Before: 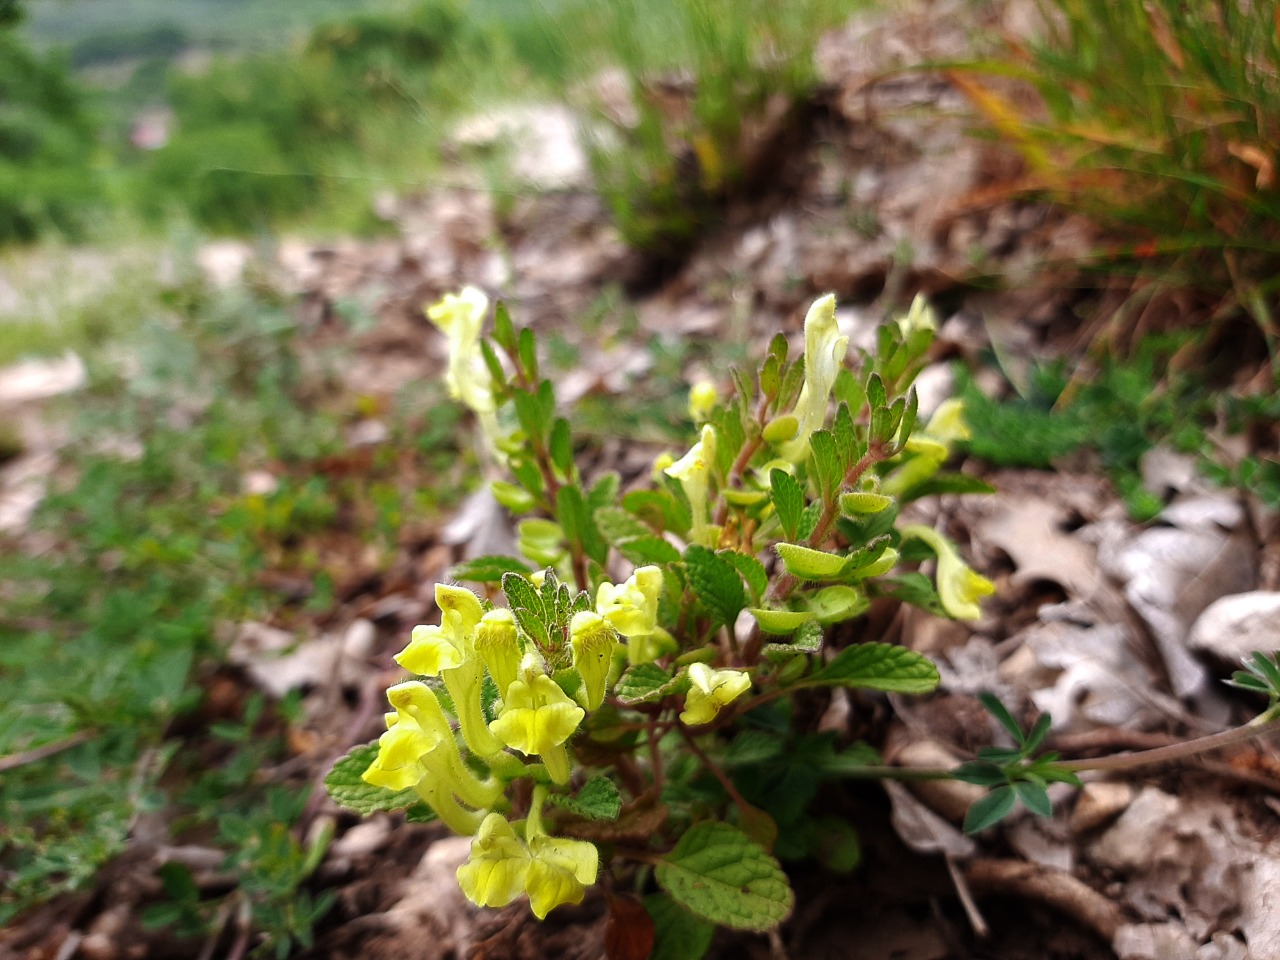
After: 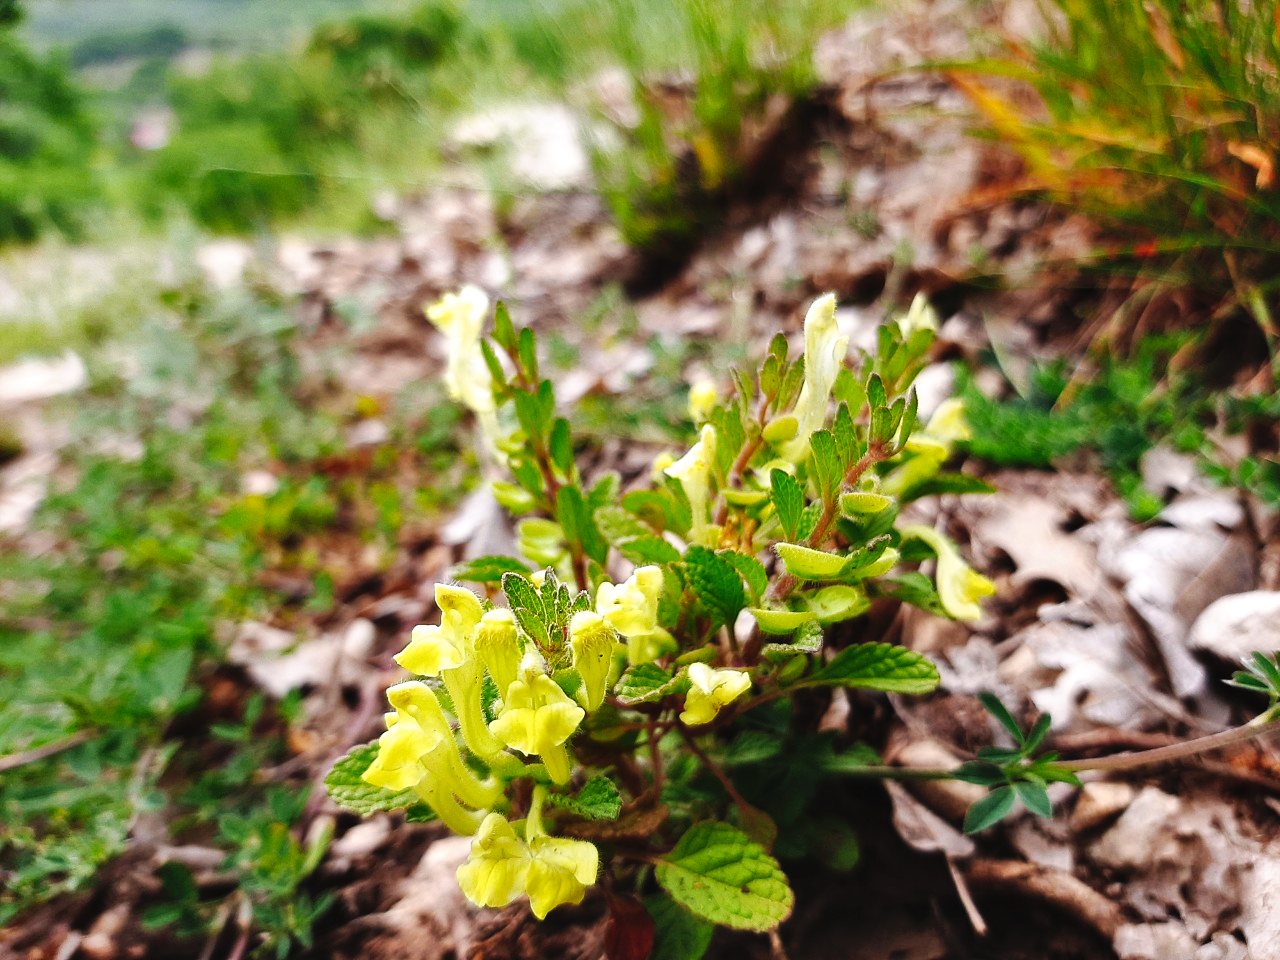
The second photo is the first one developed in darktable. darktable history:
tone curve: curves: ch0 [(0, 0.023) (0.1, 0.084) (0.184, 0.168) (0.45, 0.54) (0.57, 0.683) (0.722, 0.825) (0.877, 0.948) (1, 1)]; ch1 [(0, 0) (0.414, 0.395) (0.453, 0.437) (0.502, 0.509) (0.521, 0.519) (0.573, 0.568) (0.618, 0.61) (0.654, 0.642) (1, 1)]; ch2 [(0, 0) (0.421, 0.43) (0.45, 0.463) (0.492, 0.504) (0.511, 0.519) (0.557, 0.557) (0.602, 0.605) (1, 1)], preserve colors none
shadows and highlights: soften with gaussian
